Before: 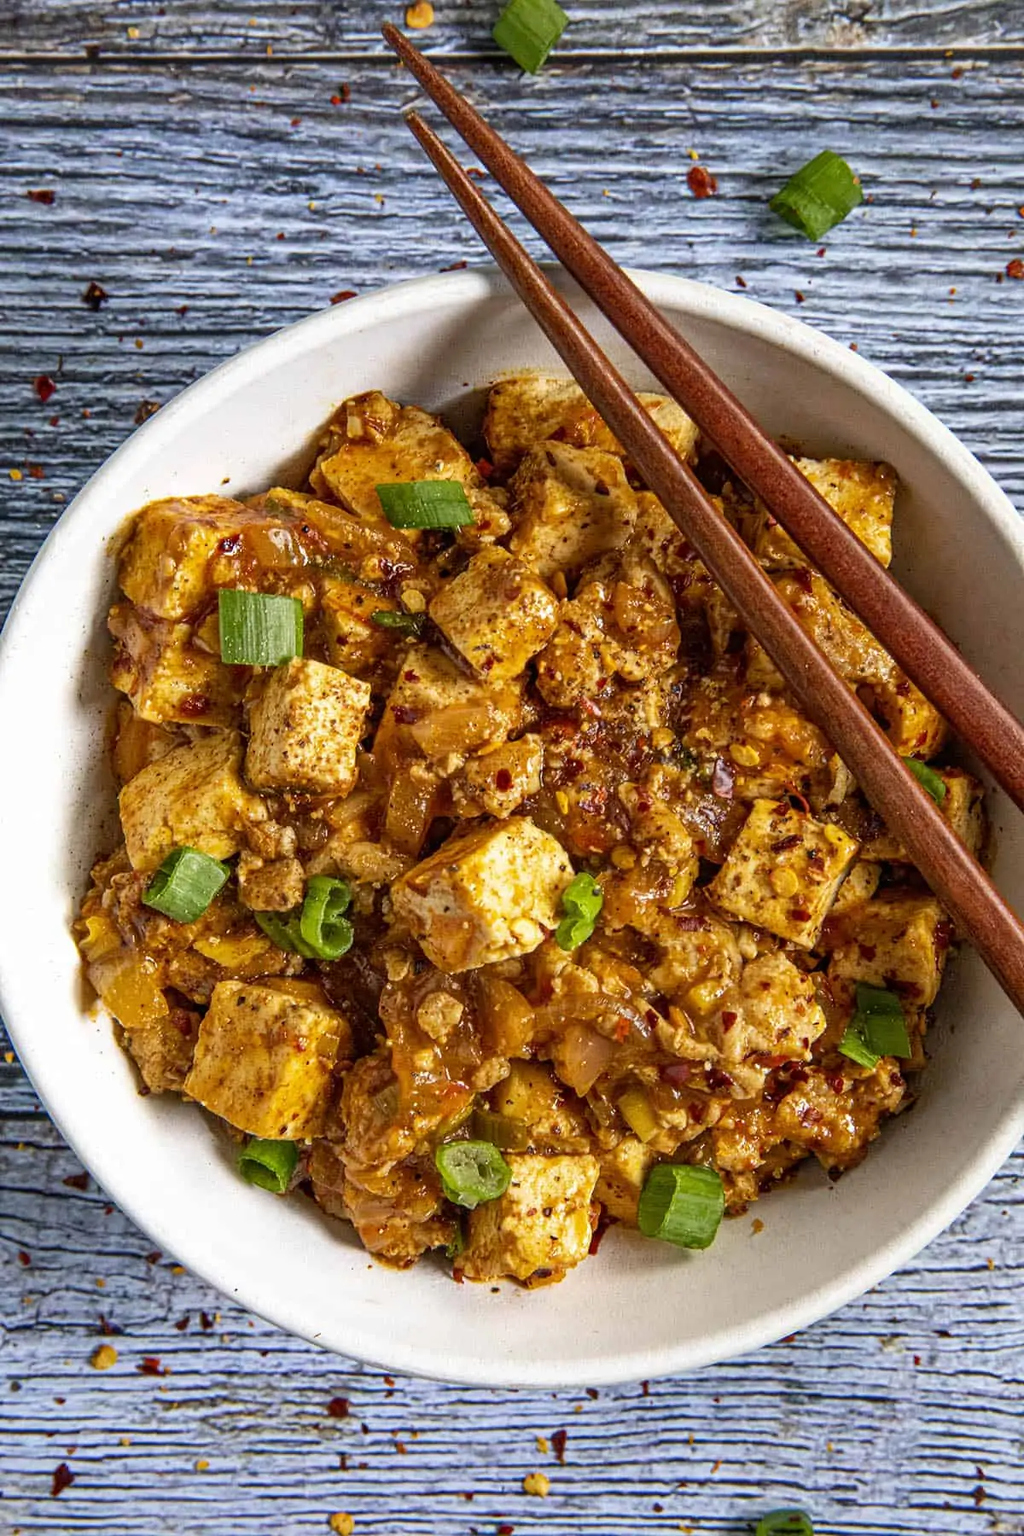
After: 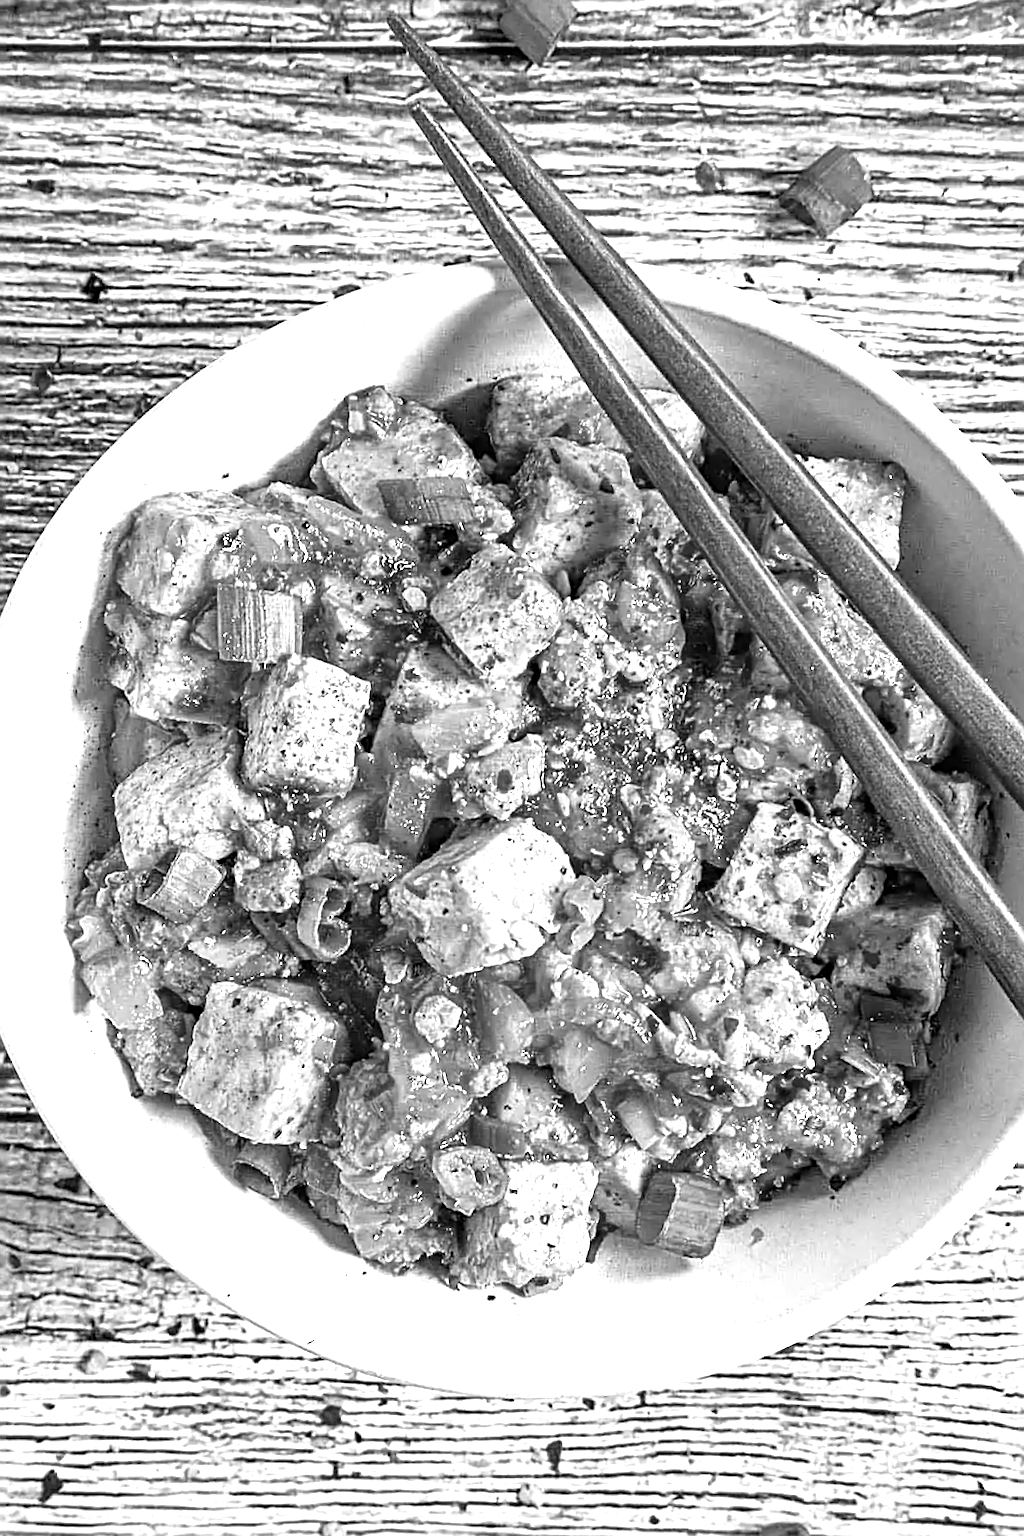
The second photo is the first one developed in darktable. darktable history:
crop and rotate: angle -0.5°
sharpen: radius 2.676, amount 0.669
color calibration: output gray [0.28, 0.41, 0.31, 0], gray › normalize channels true, illuminant same as pipeline (D50), adaptation XYZ, x 0.346, y 0.359, gamut compression 0
exposure: black level correction 0, exposure 1.35 EV, compensate exposure bias true, compensate highlight preservation false
